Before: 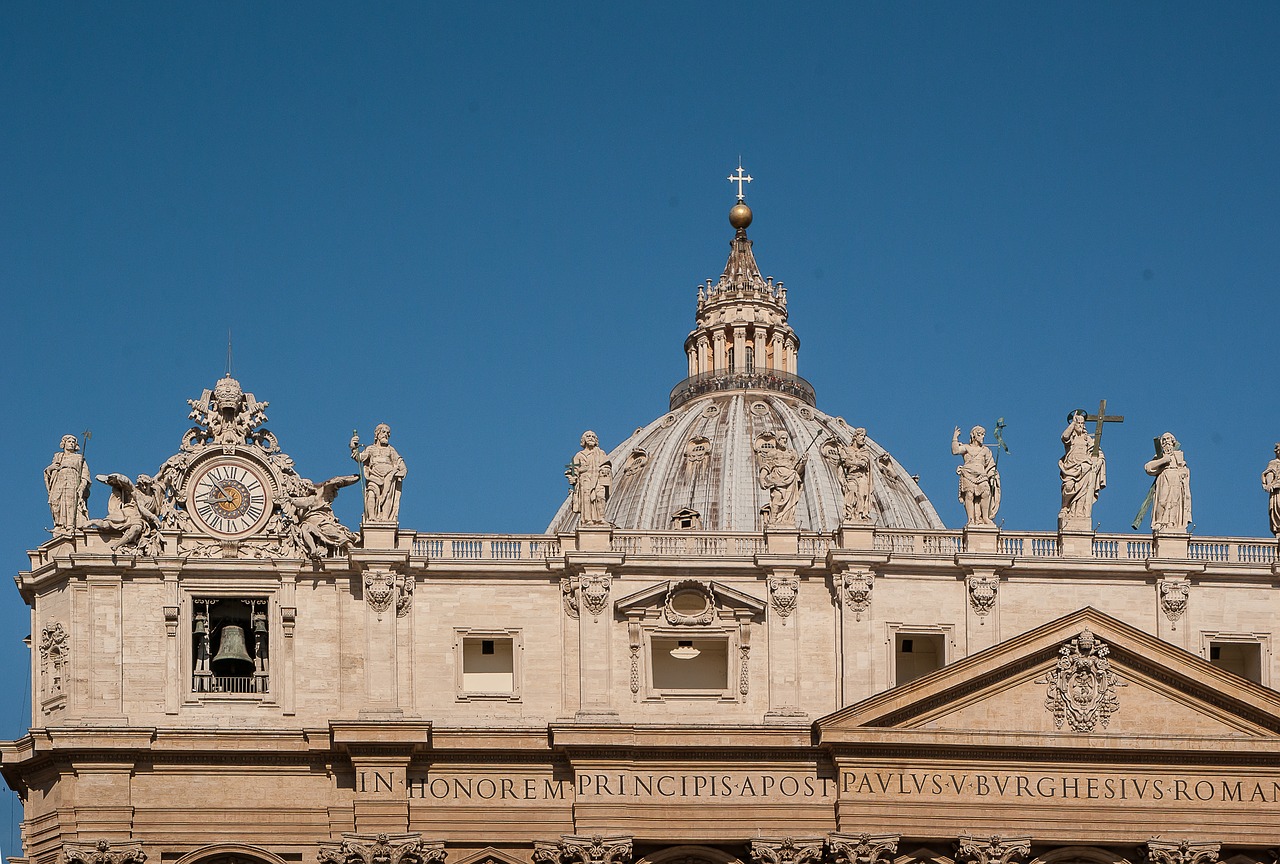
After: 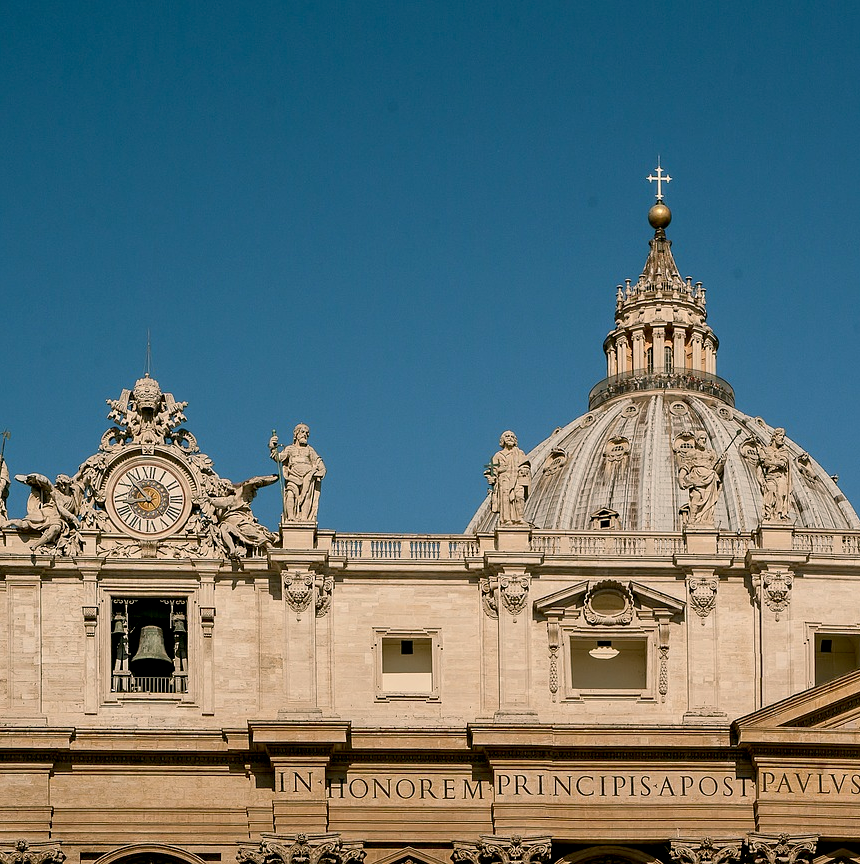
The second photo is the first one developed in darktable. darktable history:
crop and rotate: left 6.367%, right 26.443%
exposure: black level correction 0.009, exposure 0.017 EV, compensate highlight preservation false
color correction: highlights a* 4.11, highlights b* 4.95, shadows a* -6.9, shadows b* 4.58
